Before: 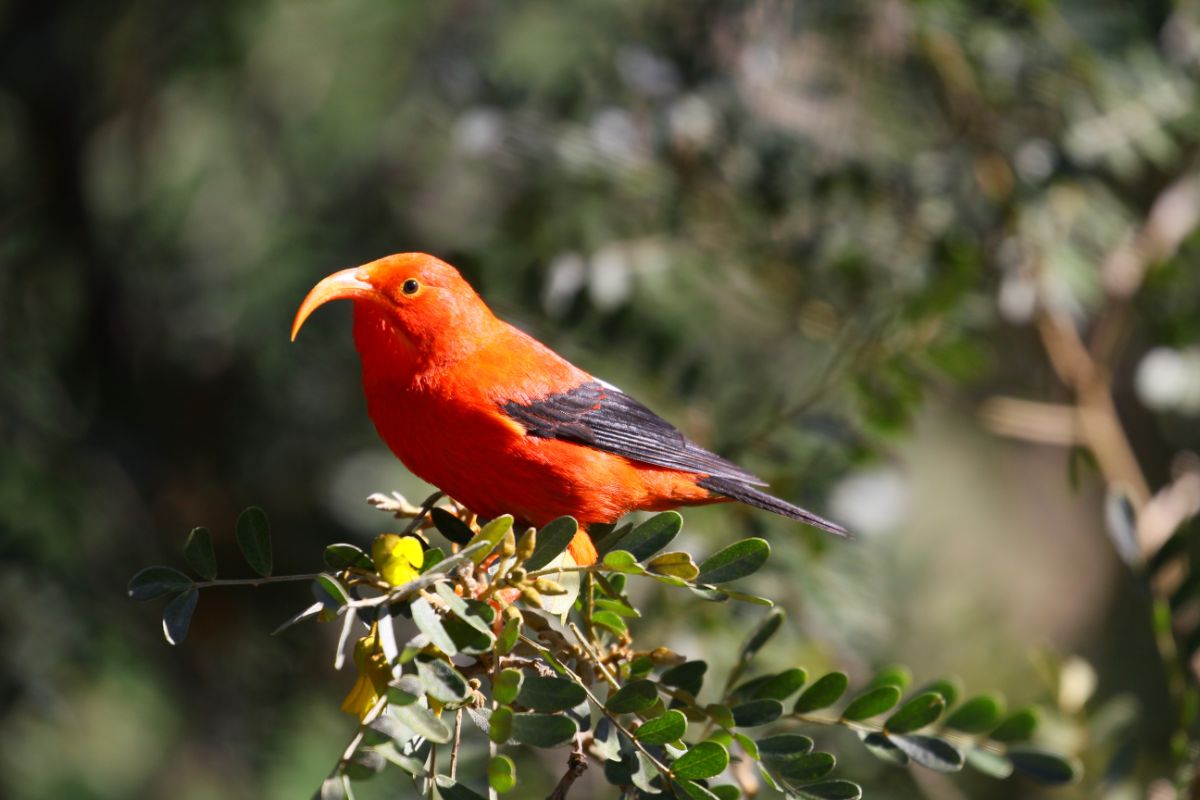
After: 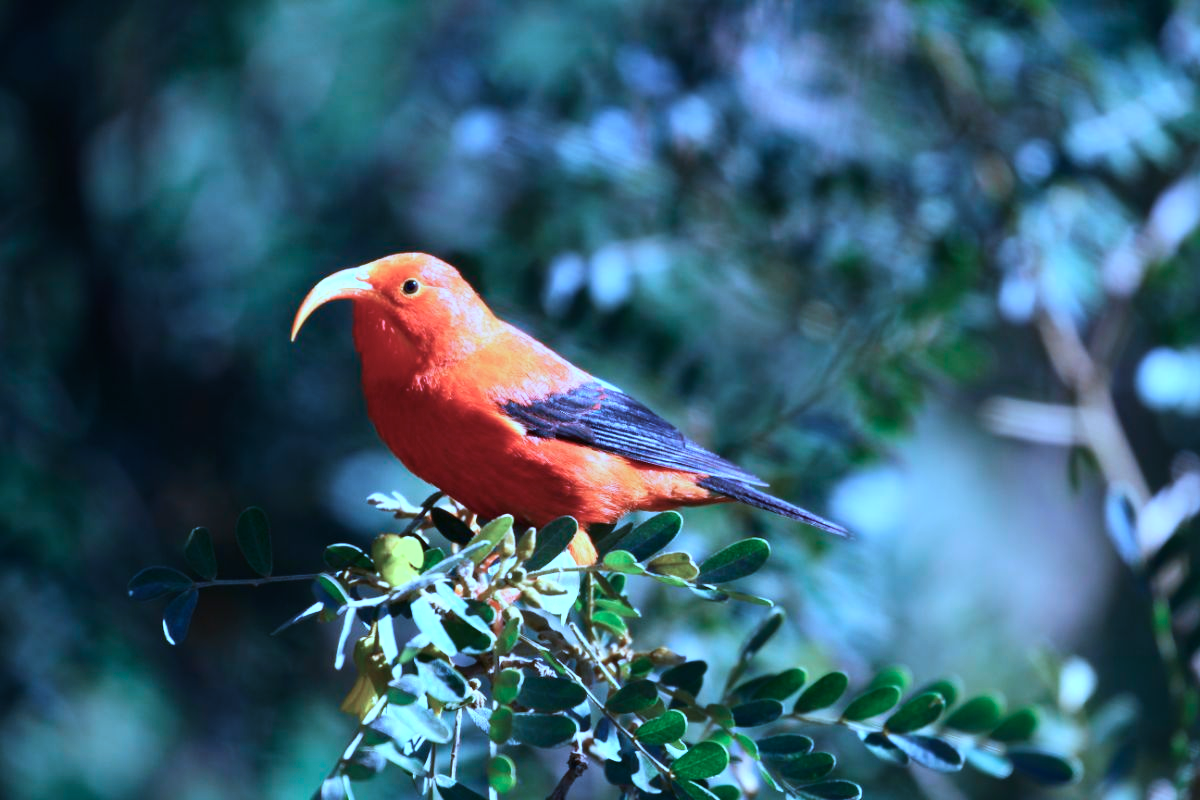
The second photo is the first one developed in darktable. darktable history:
tone equalizer: -8 EV -0.442 EV, -7 EV -0.417 EV, -6 EV -0.369 EV, -5 EV -0.238 EV, -3 EV 0.193 EV, -2 EV 0.353 EV, -1 EV 0.379 EV, +0 EV 0.425 EV, edges refinement/feathering 500, mask exposure compensation -1.26 EV, preserve details no
color calibration: gray › normalize channels true, illuminant as shot in camera, x 0.462, y 0.418, temperature 2650.87 K, gamut compression 0.016
base curve: curves: ch0 [(0, 0) (0.472, 0.508) (1, 1)], preserve colors none
